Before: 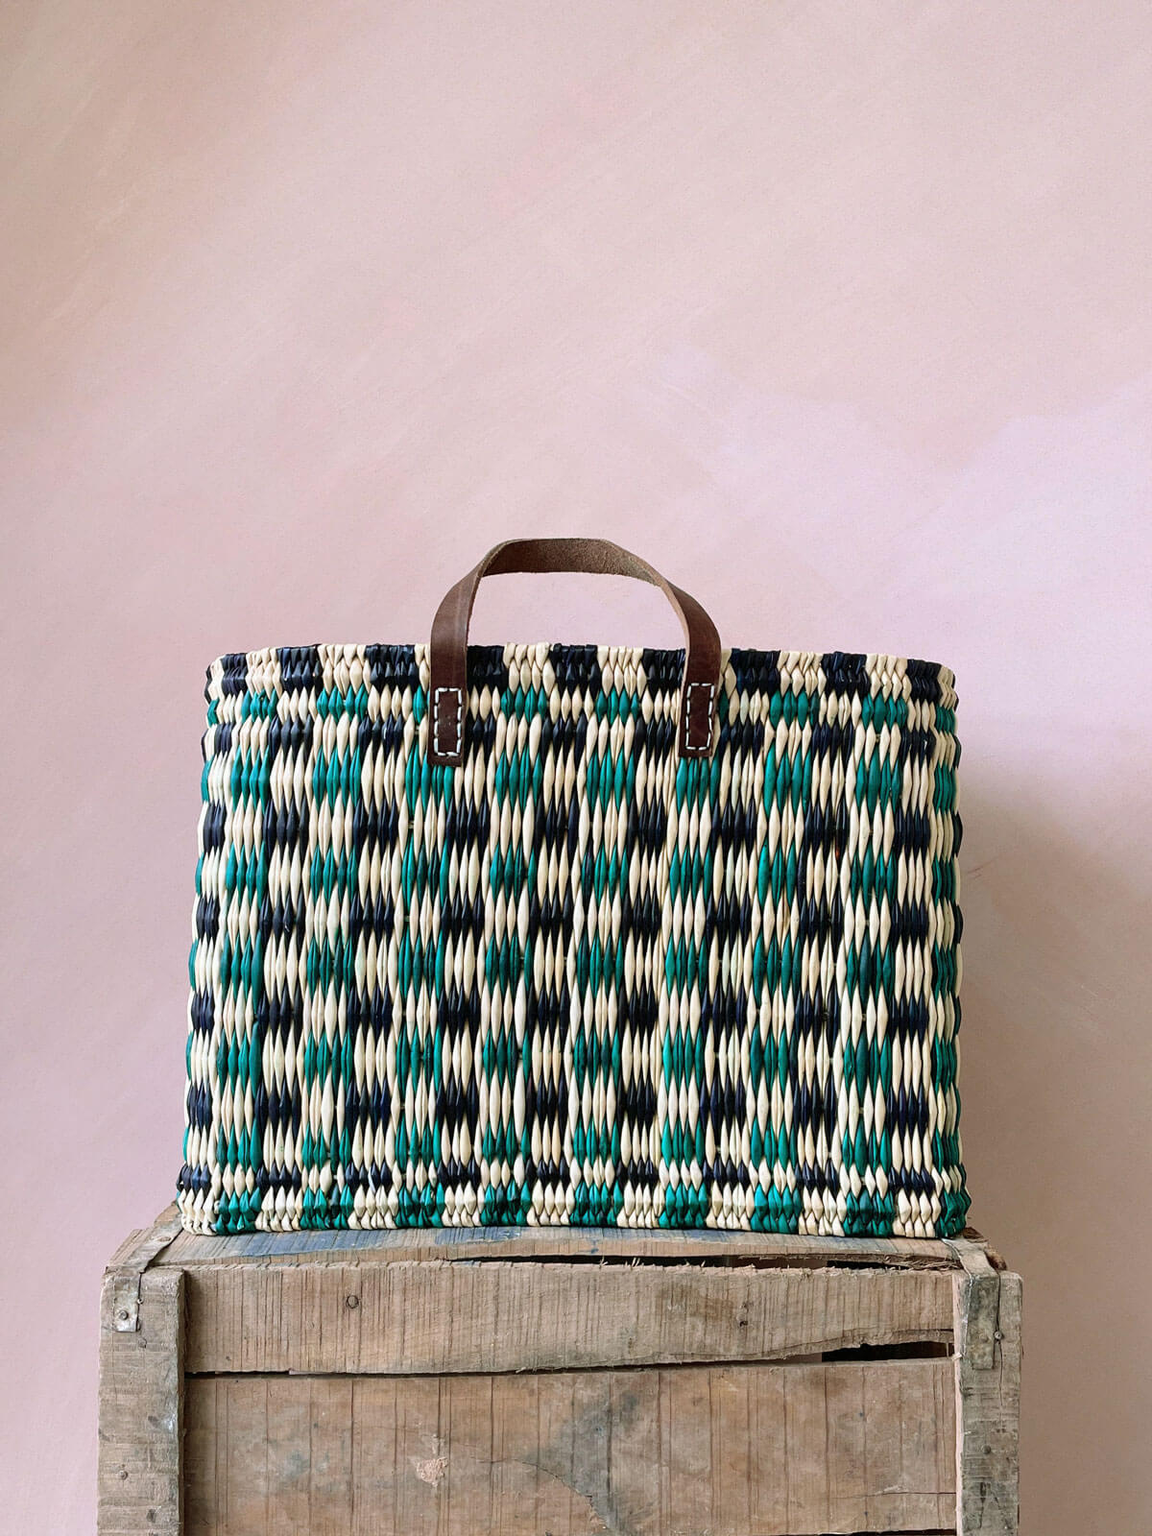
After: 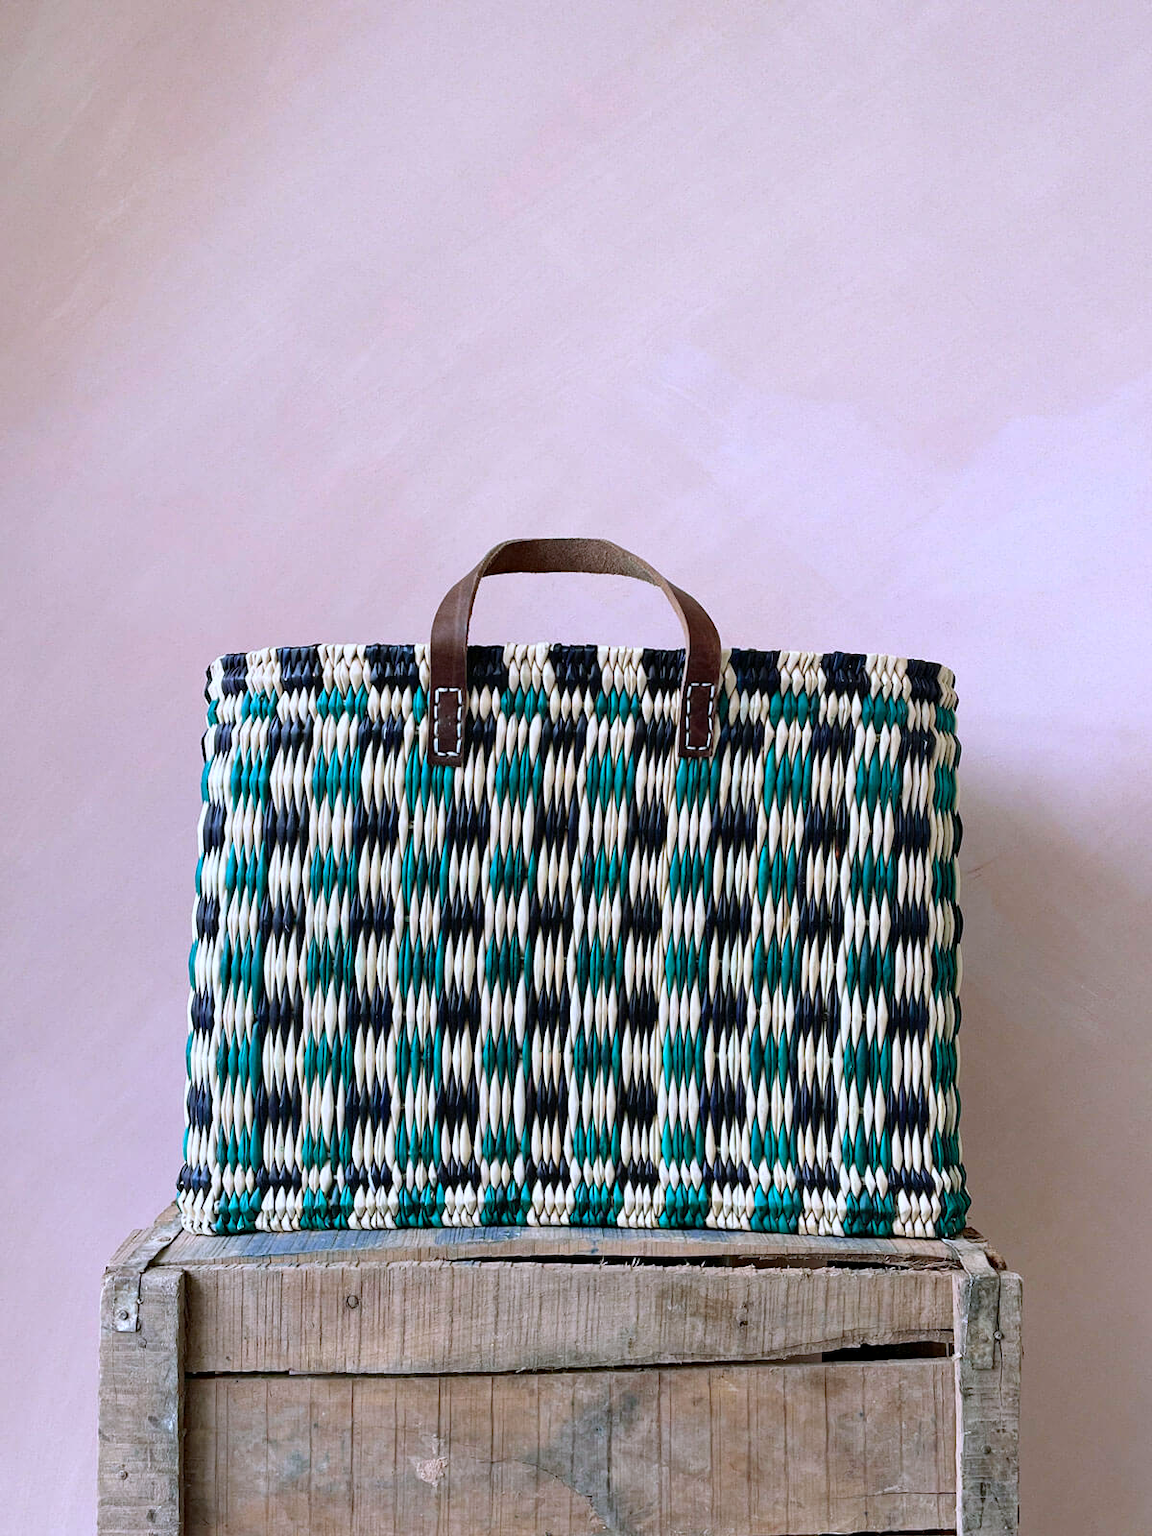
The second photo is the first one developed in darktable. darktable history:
haze removal: compatibility mode true, adaptive false
color calibration: gray › normalize channels true, illuminant as shot in camera, x 0.37, y 0.382, temperature 4320.69 K, gamut compression 0.028
